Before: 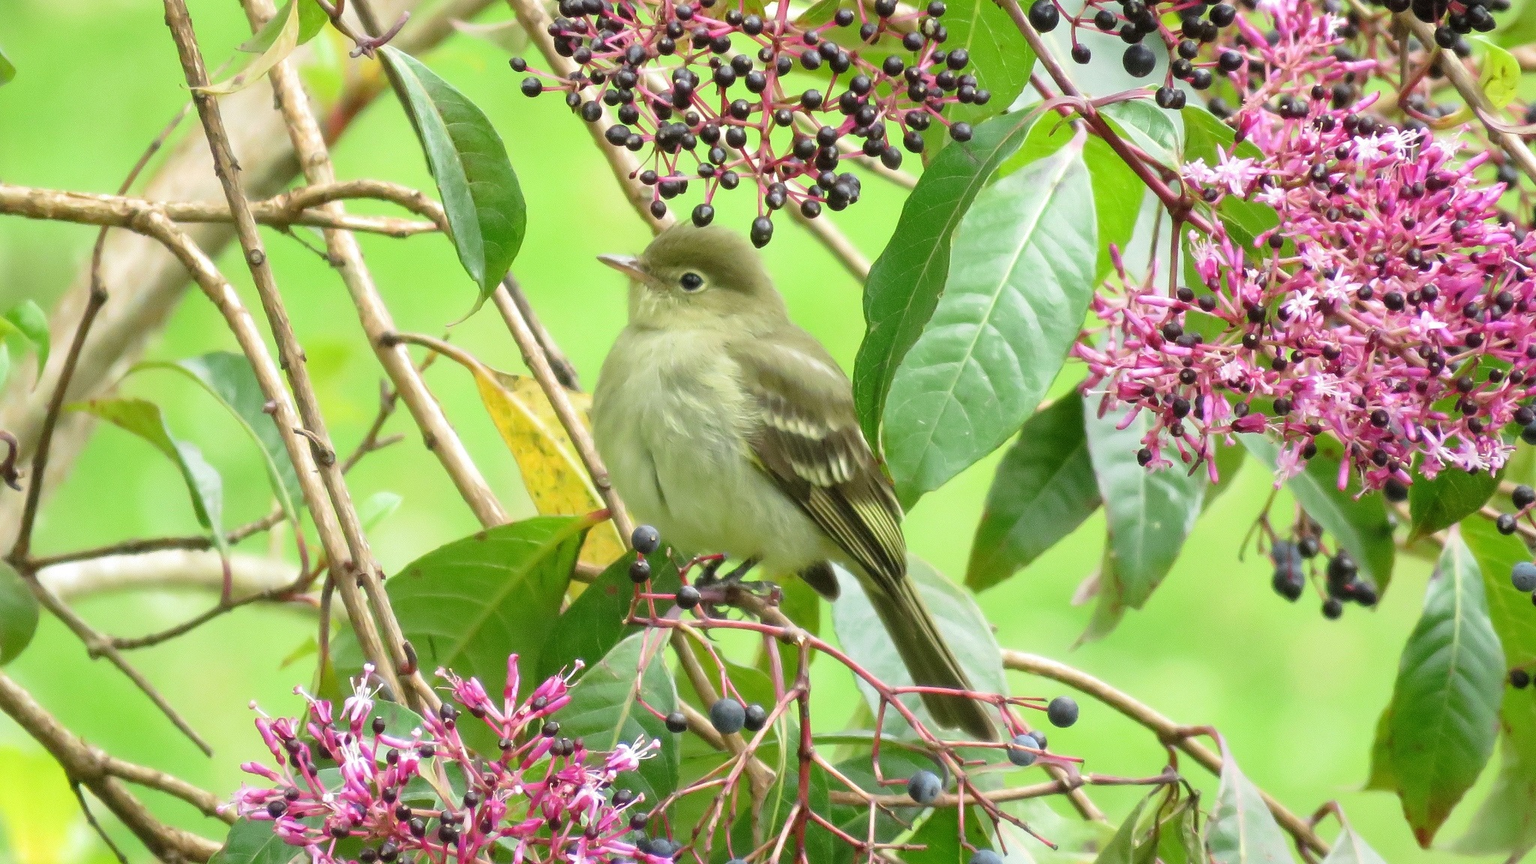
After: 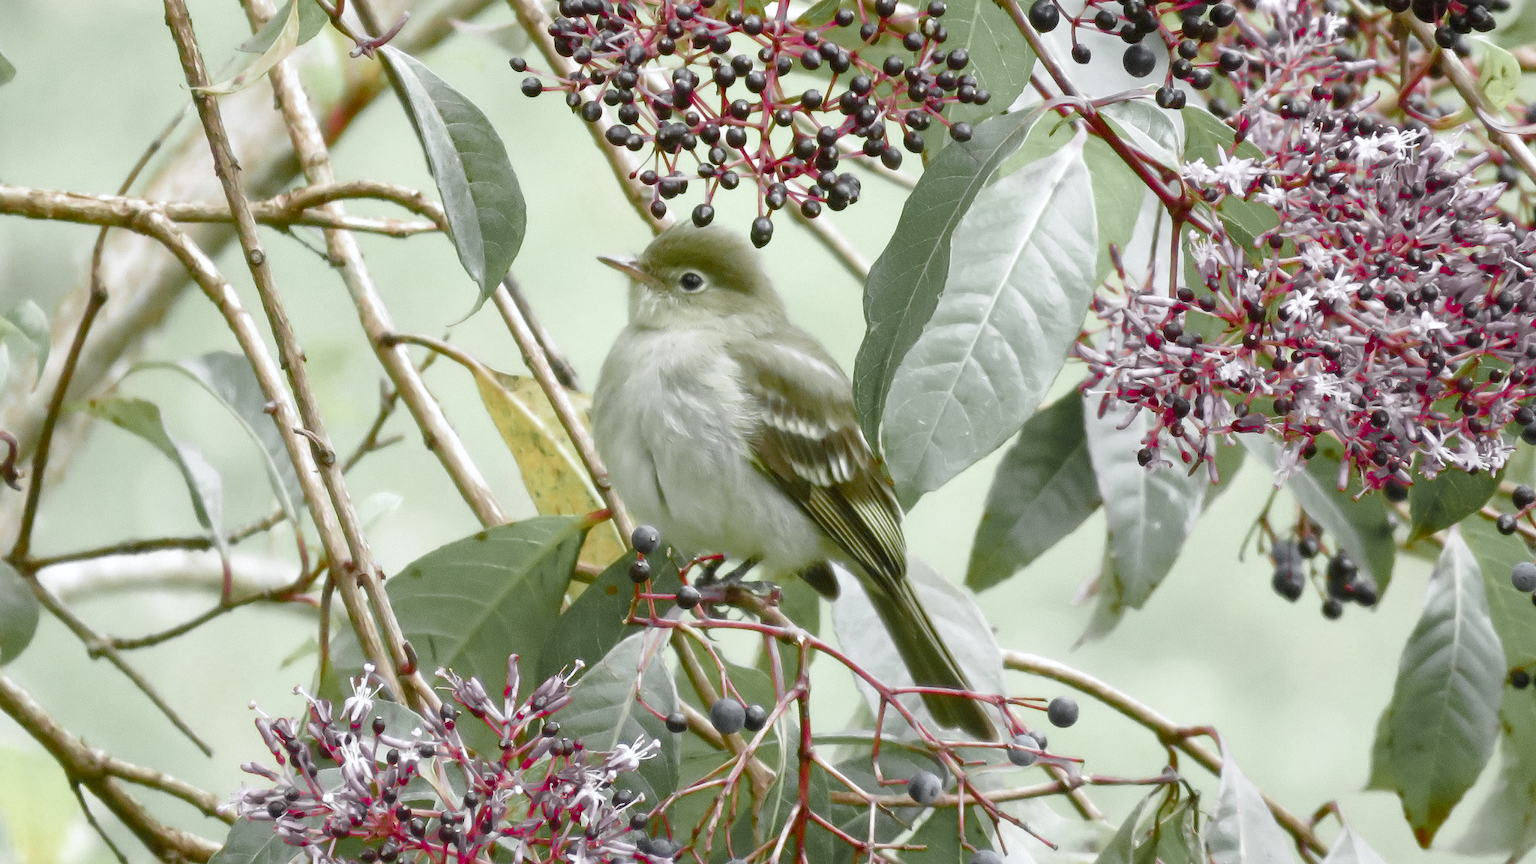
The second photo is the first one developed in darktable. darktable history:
color zones: curves: ch0 [(0.004, 0.388) (0.125, 0.392) (0.25, 0.404) (0.375, 0.5) (0.5, 0.5) (0.625, 0.5) (0.75, 0.5) (0.875, 0.5)]; ch1 [(0, 0.5) (0.125, 0.5) (0.25, 0.5) (0.375, 0.124) (0.524, 0.124) (0.645, 0.128) (0.789, 0.132) (0.914, 0.096) (0.998, 0.068)]
color balance rgb: perceptual saturation grading › global saturation 20%, perceptual saturation grading › highlights -50%, perceptual saturation grading › shadows 30%
color correction: highlights a* -0.772, highlights b* -8.92
